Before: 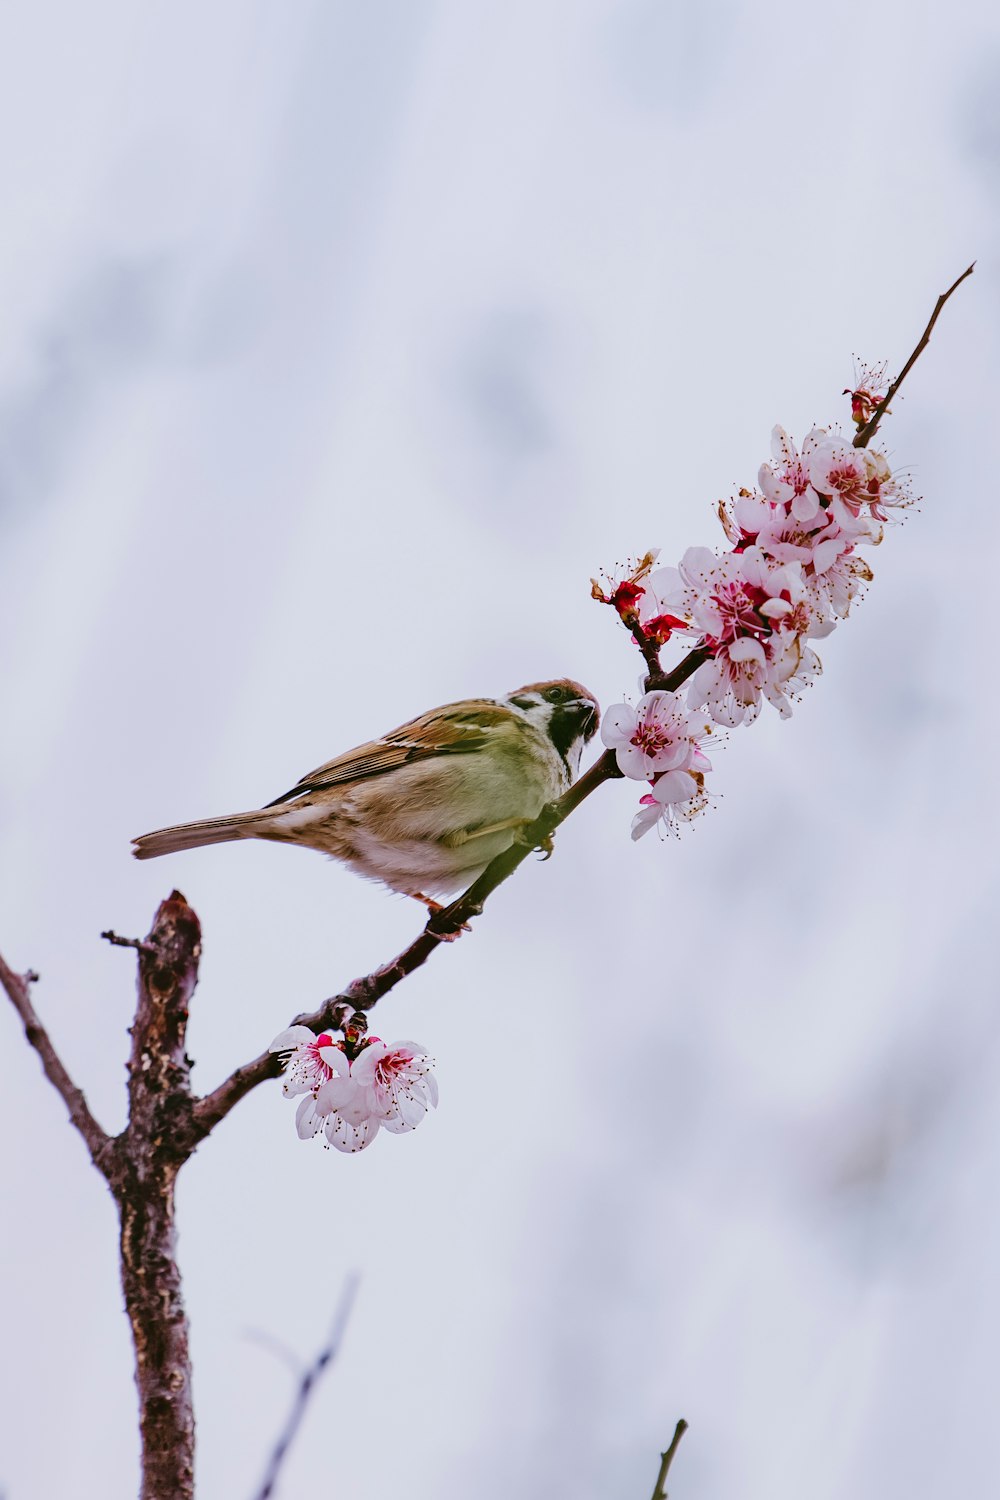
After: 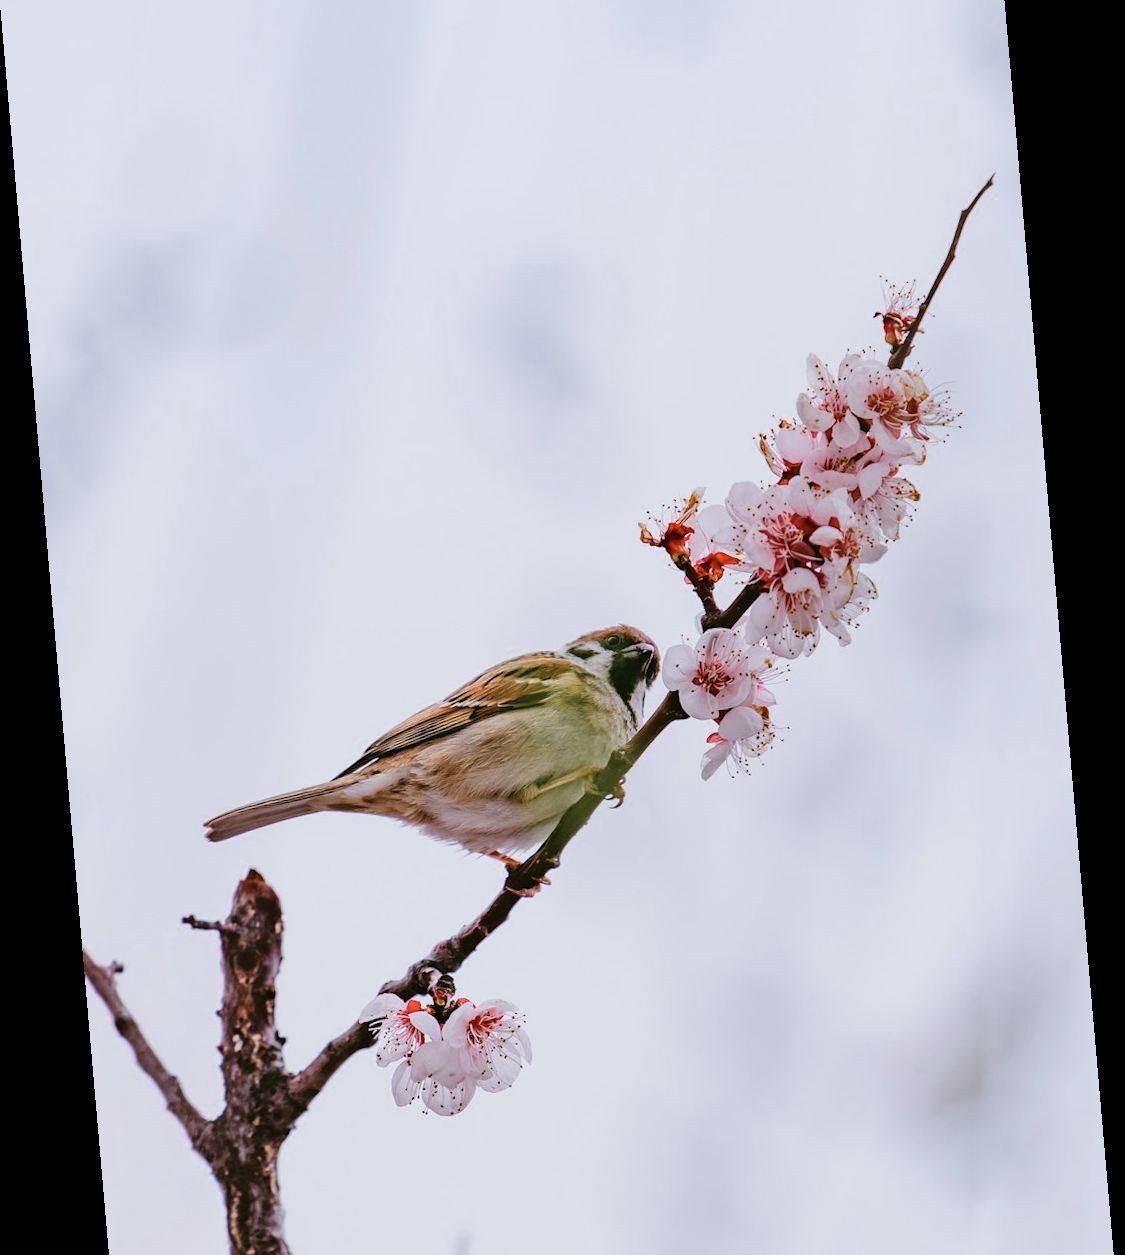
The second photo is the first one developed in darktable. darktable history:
rotate and perspective: rotation -4.98°, automatic cropping off
crop and rotate: top 5.667%, bottom 14.937%
color zones: curves: ch0 [(0.018, 0.548) (0.224, 0.64) (0.425, 0.447) (0.675, 0.575) (0.732, 0.579)]; ch1 [(0.066, 0.487) (0.25, 0.5) (0.404, 0.43) (0.75, 0.421) (0.956, 0.421)]; ch2 [(0.044, 0.561) (0.215, 0.465) (0.399, 0.544) (0.465, 0.548) (0.614, 0.447) (0.724, 0.43) (0.882, 0.623) (0.956, 0.632)]
